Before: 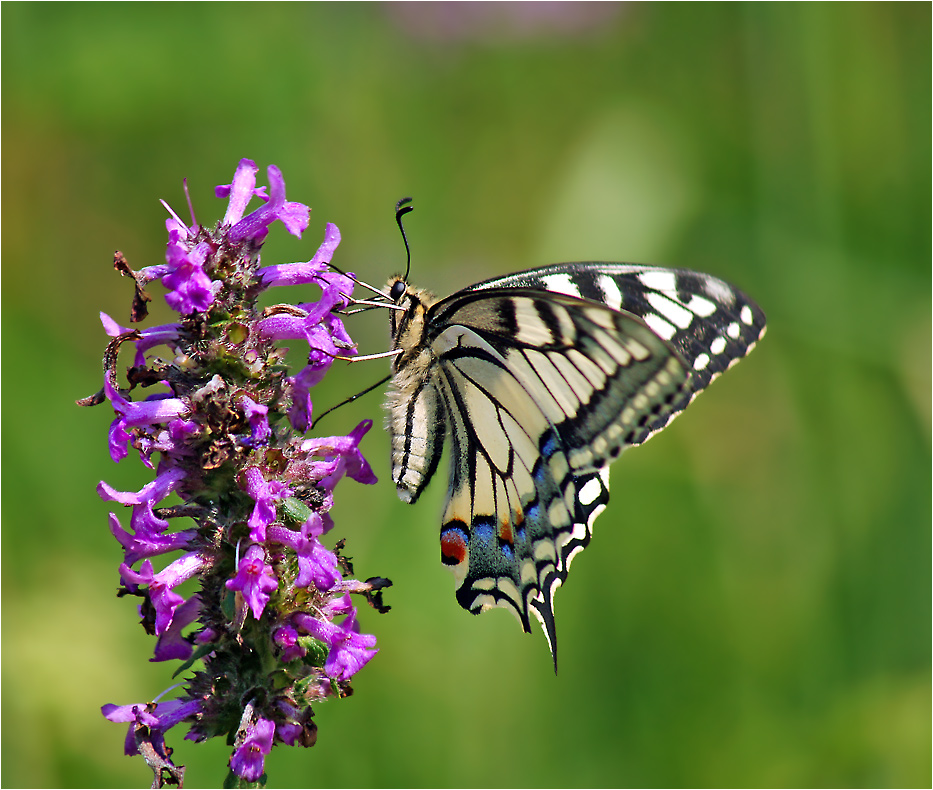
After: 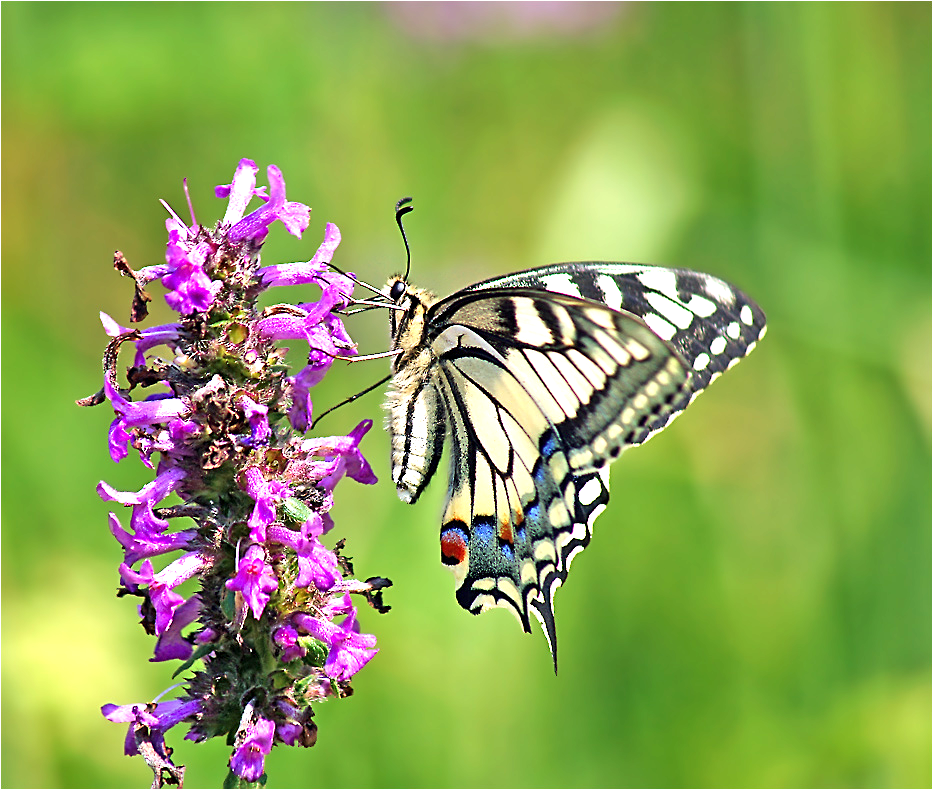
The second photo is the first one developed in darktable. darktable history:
exposure: black level correction 0, exposure 1.102 EV, compensate highlight preservation false
sharpen: on, module defaults
